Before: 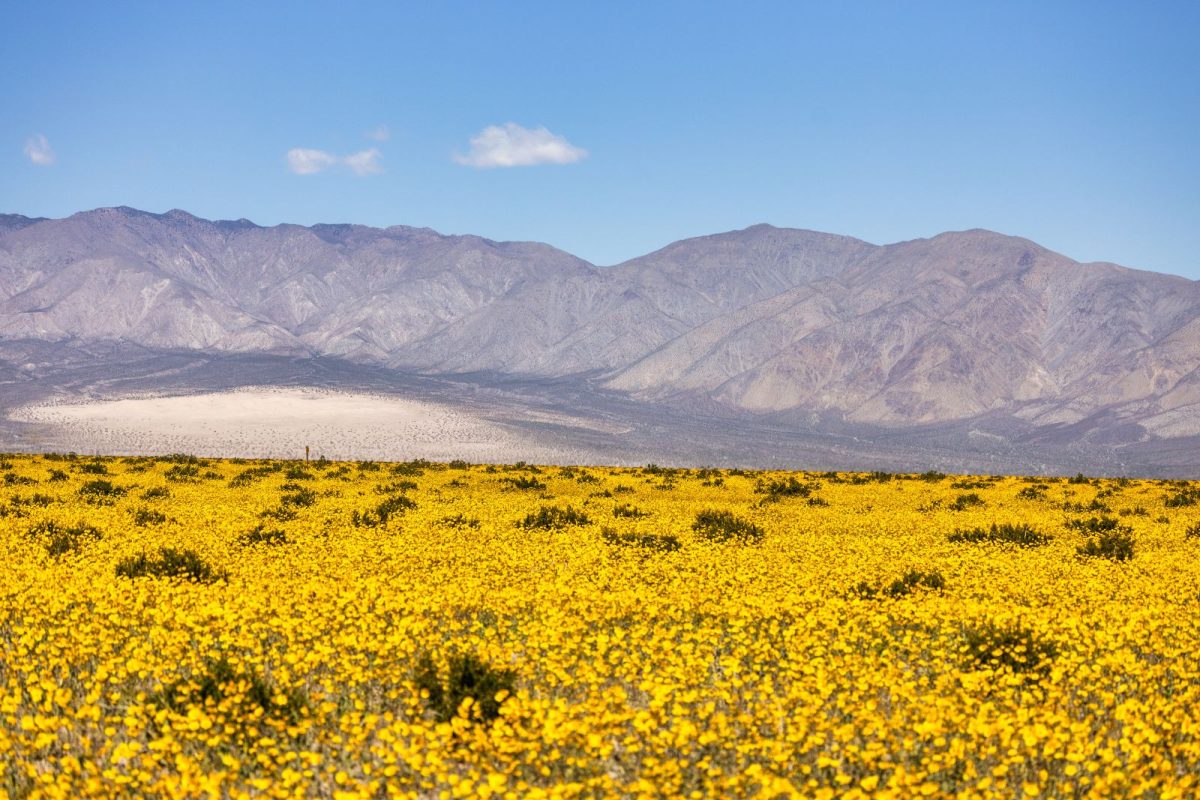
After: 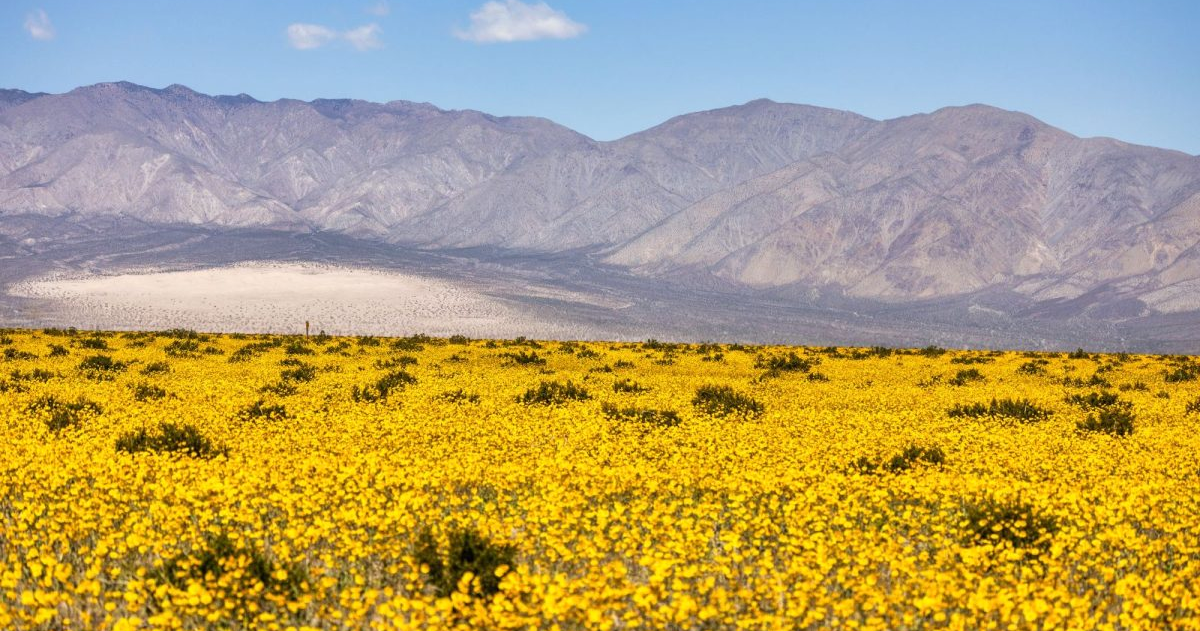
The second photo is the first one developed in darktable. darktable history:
crop and rotate: top 15.718%, bottom 5.304%
tone equalizer: on, module defaults
